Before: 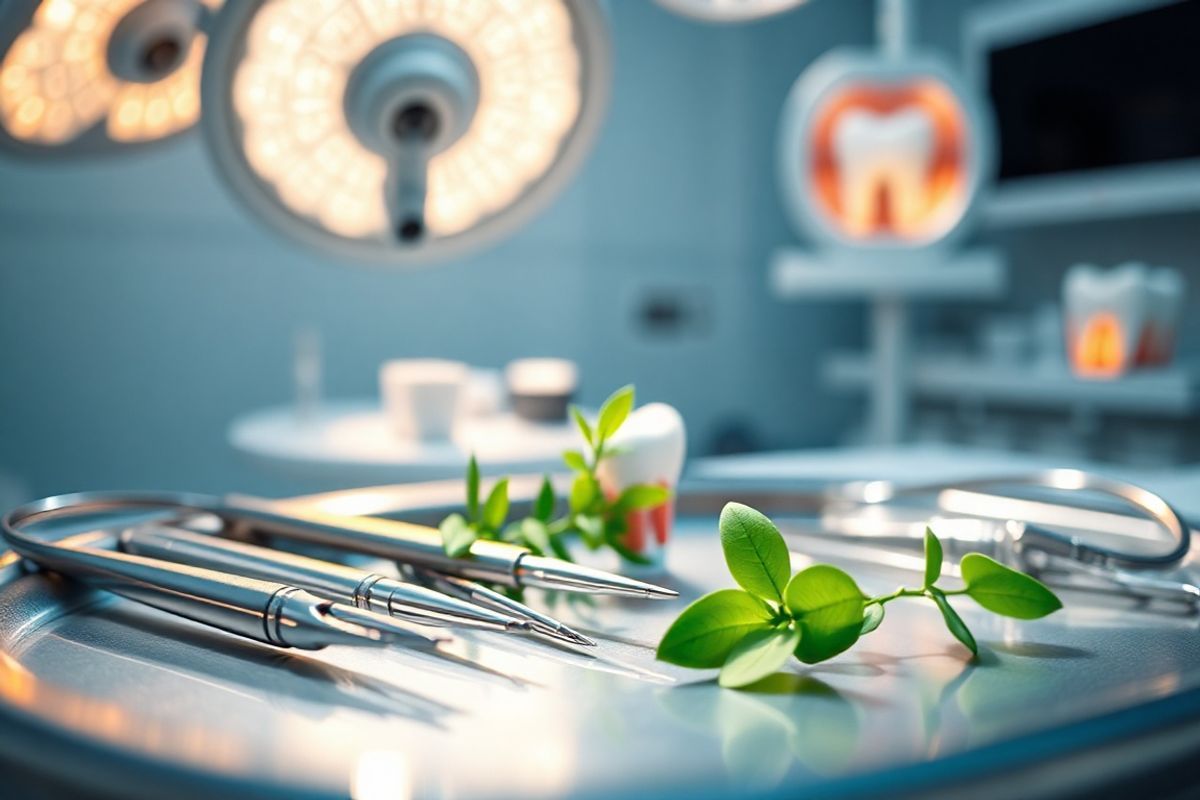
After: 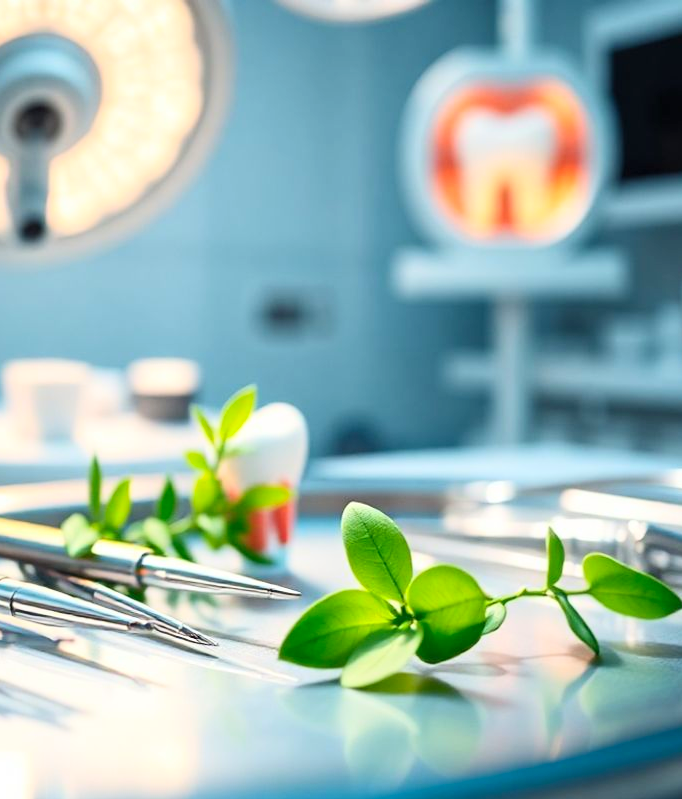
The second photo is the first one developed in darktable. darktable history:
crop: left 31.502%, top 0.009%, right 11.589%
contrast brightness saturation: contrast 0.201, brightness 0.162, saturation 0.224
